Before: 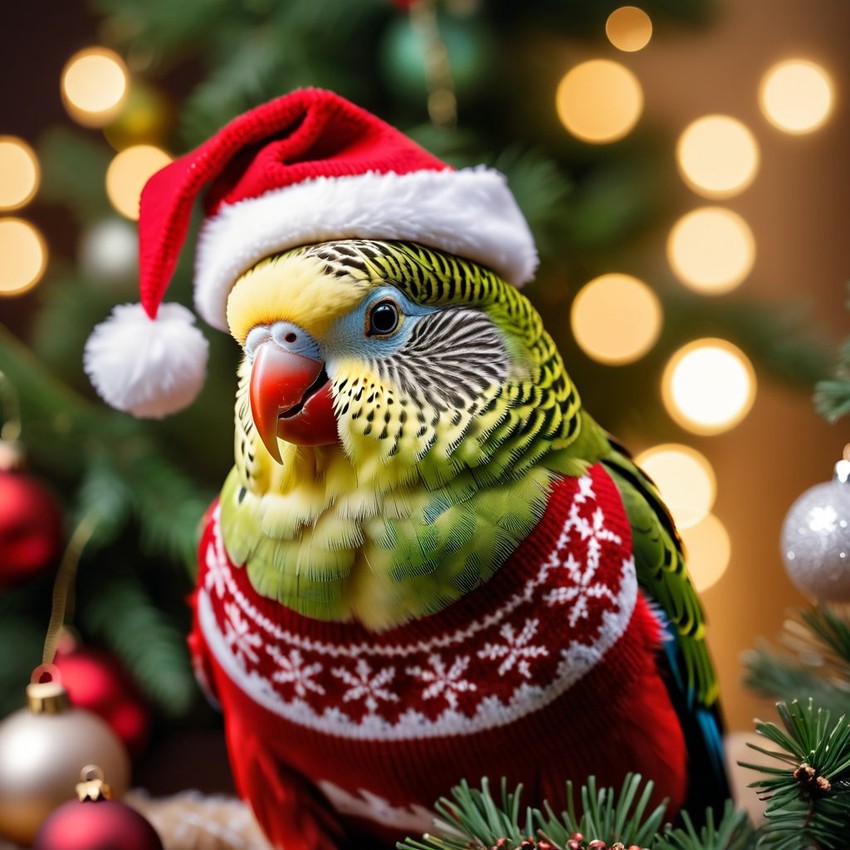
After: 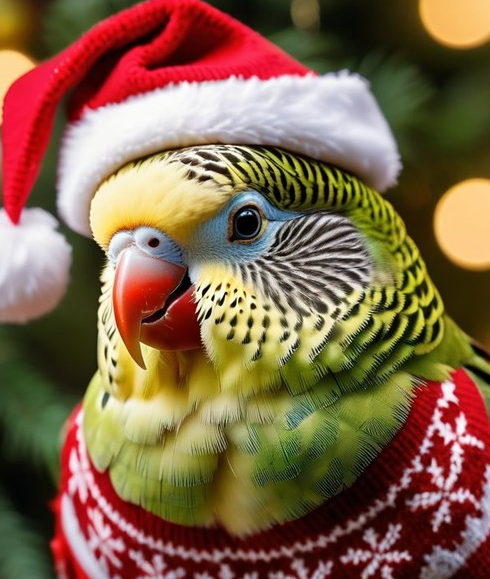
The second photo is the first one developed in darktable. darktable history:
color correction: saturation 0.99
crop: left 16.202%, top 11.208%, right 26.045%, bottom 20.557%
